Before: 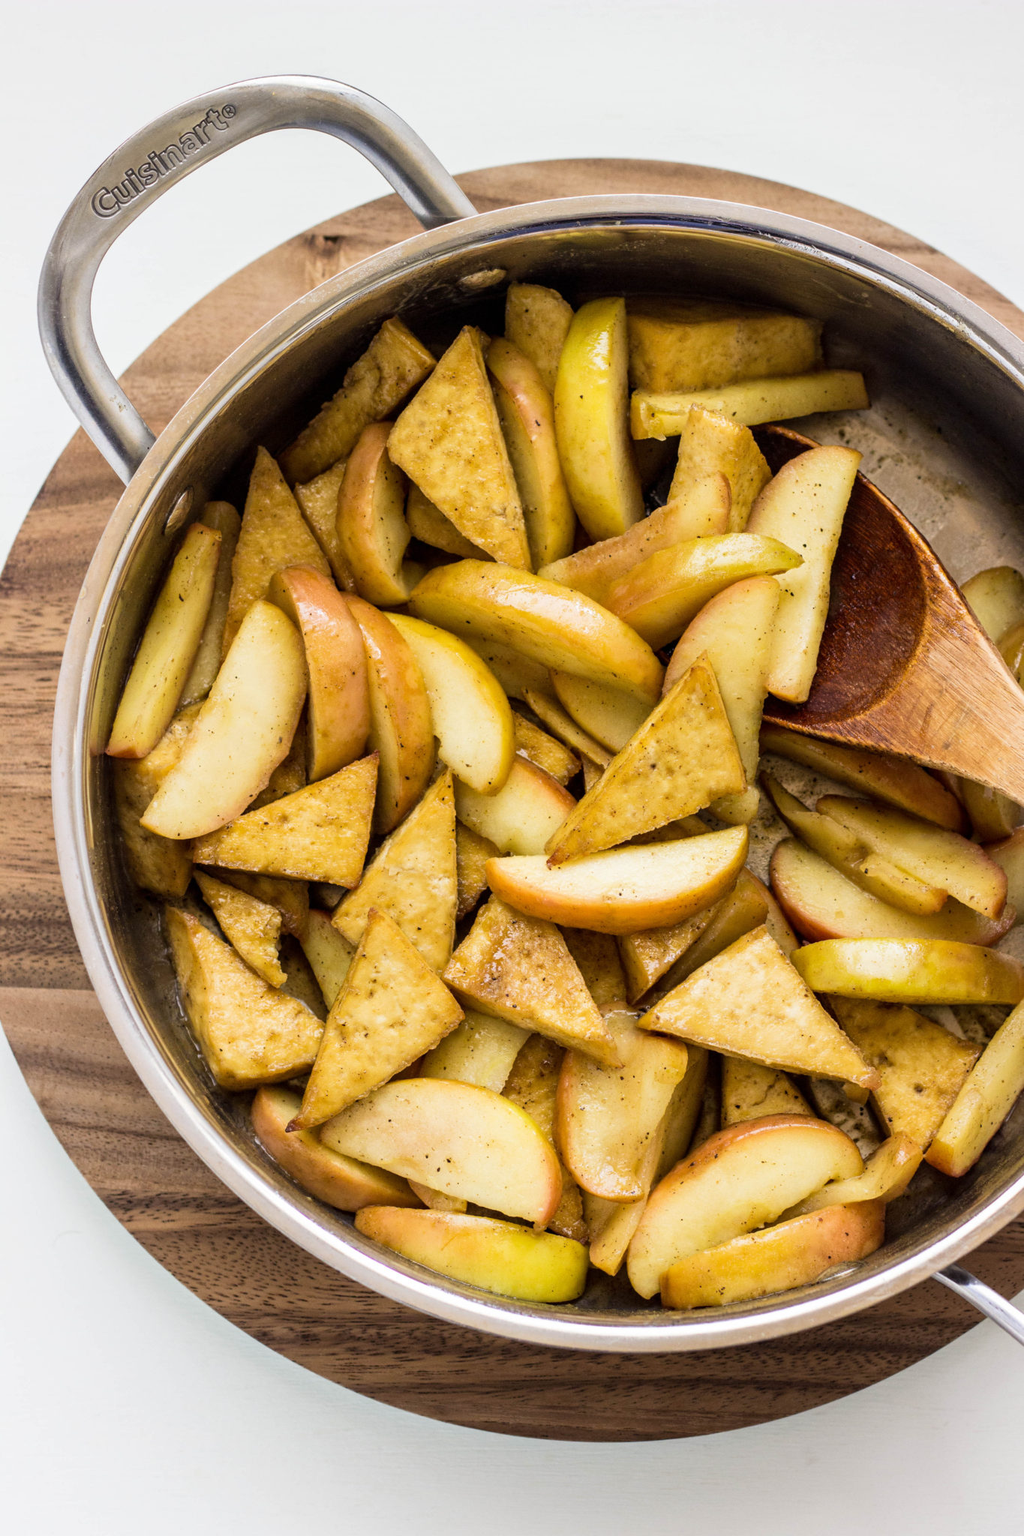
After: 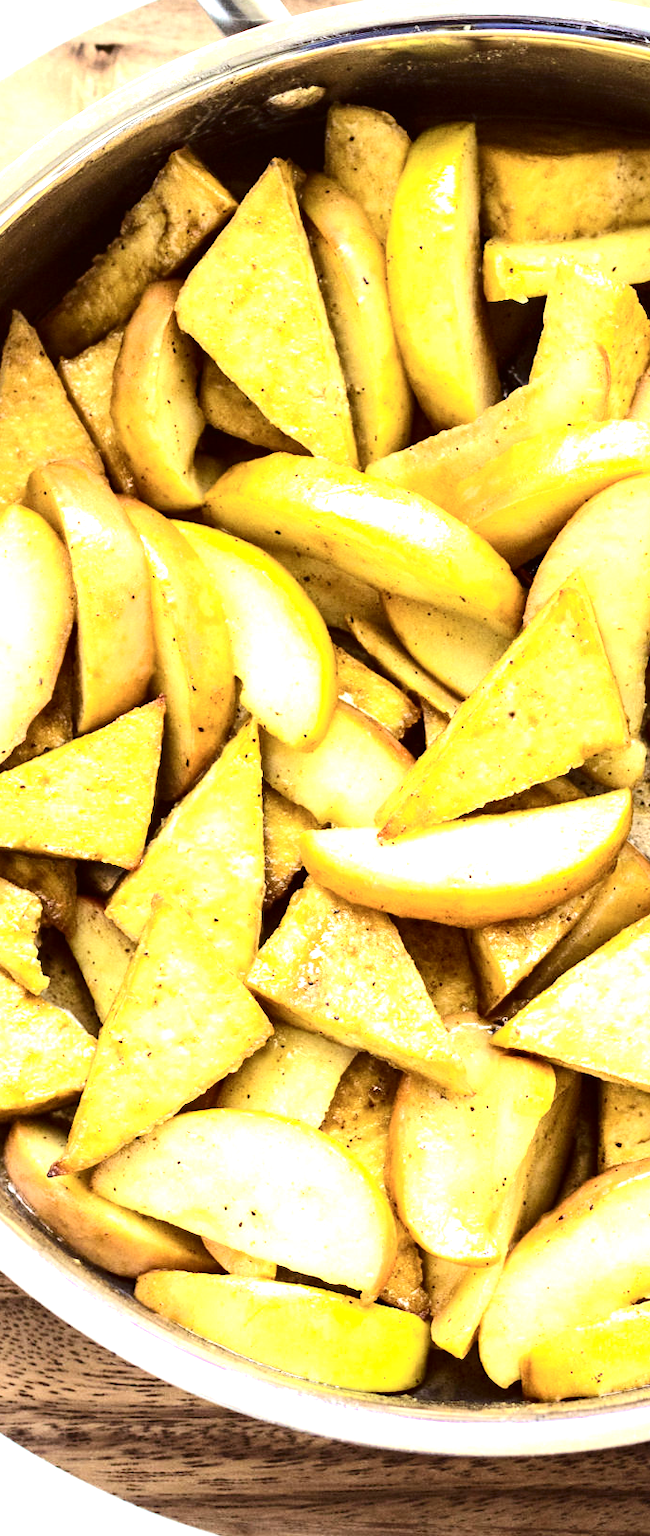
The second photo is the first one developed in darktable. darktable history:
crop and rotate: angle 0.012°, left 24.257%, top 13.085%, right 25.466%, bottom 7.775%
color correction: highlights a* -4.9, highlights b* -3.49, shadows a* 4.22, shadows b* 4.14
exposure: black level correction -0.002, exposure 1.112 EV, compensate highlight preservation false
tone equalizer: -8 EV -0.419 EV, -7 EV -0.383 EV, -6 EV -0.296 EV, -5 EV -0.26 EV, -3 EV 0.213 EV, -2 EV 0.34 EV, -1 EV 0.374 EV, +0 EV 0.447 EV, edges refinement/feathering 500, mask exposure compensation -1.57 EV, preserve details no
contrast brightness saturation: contrast 0.223
